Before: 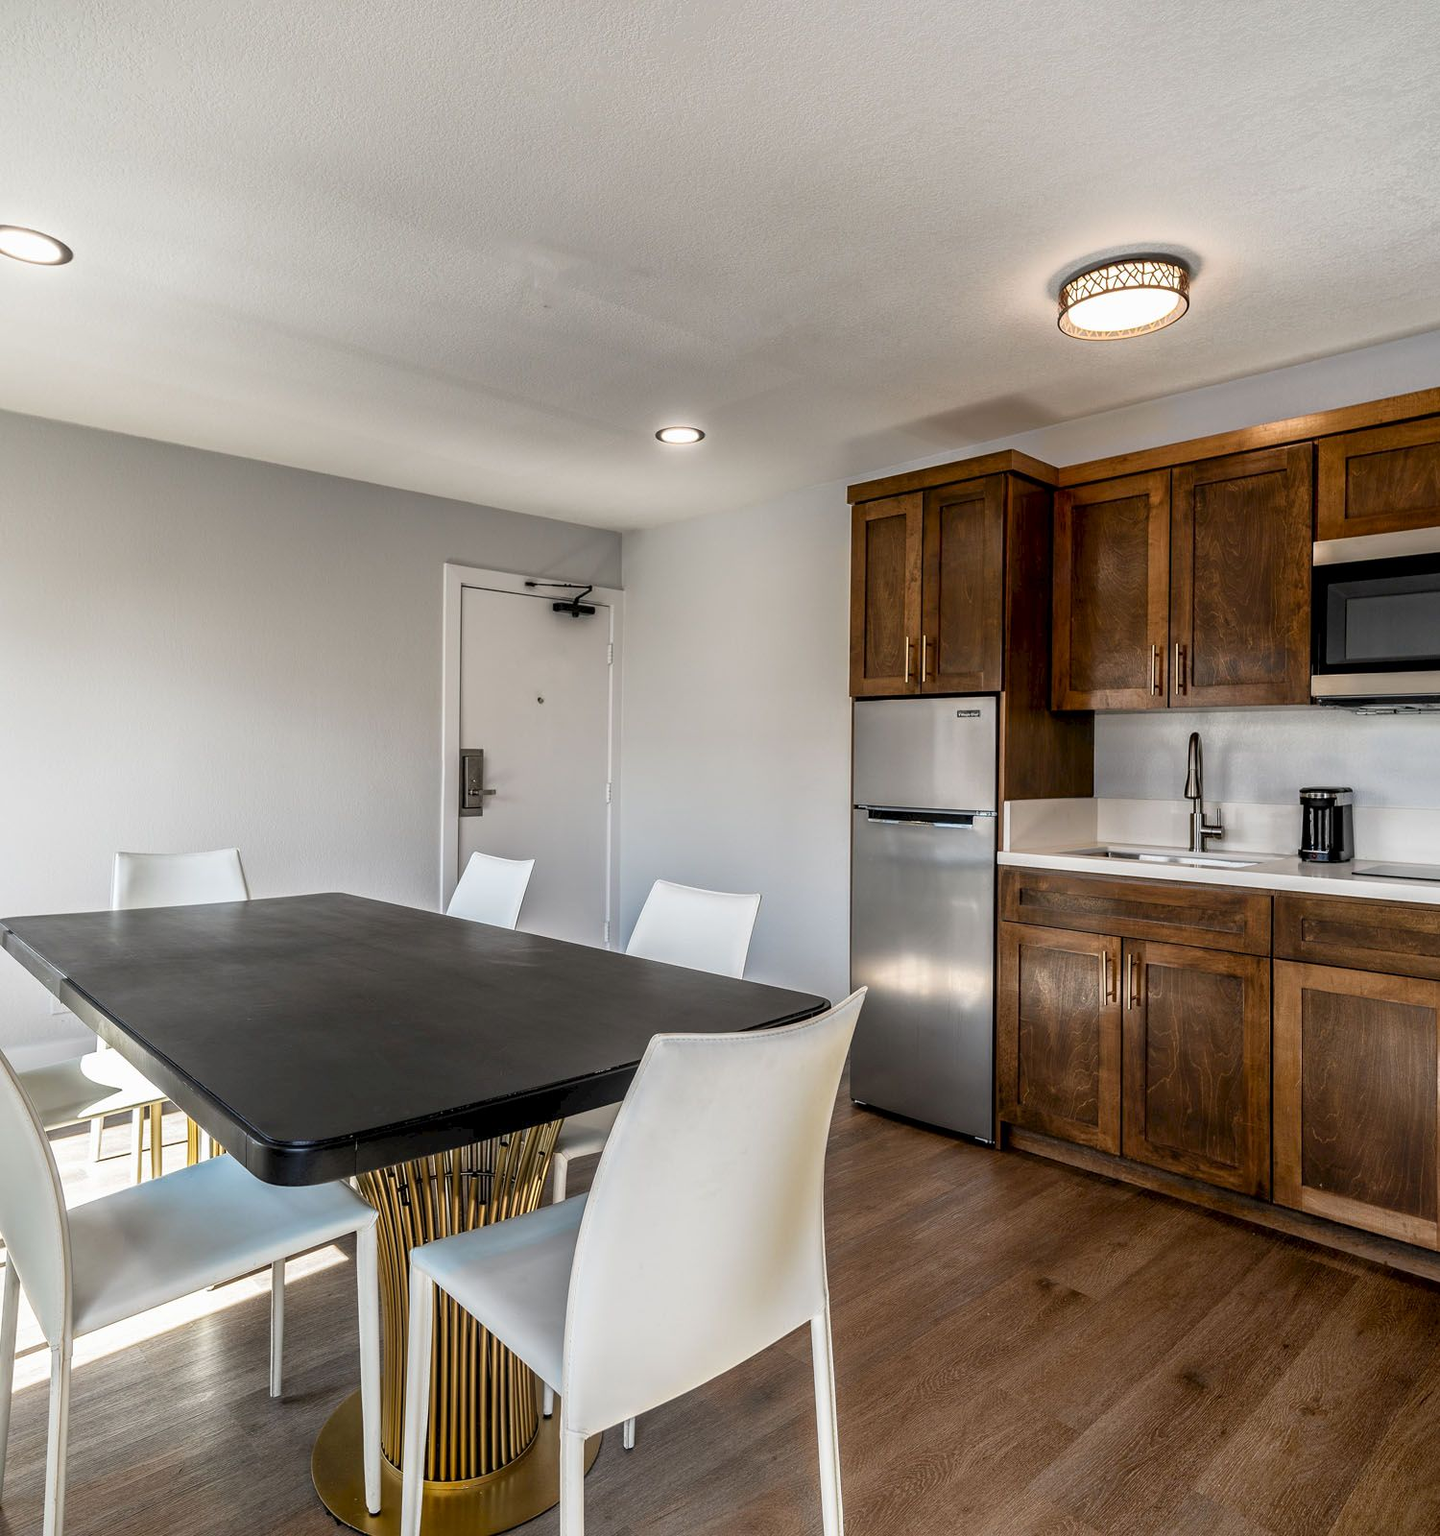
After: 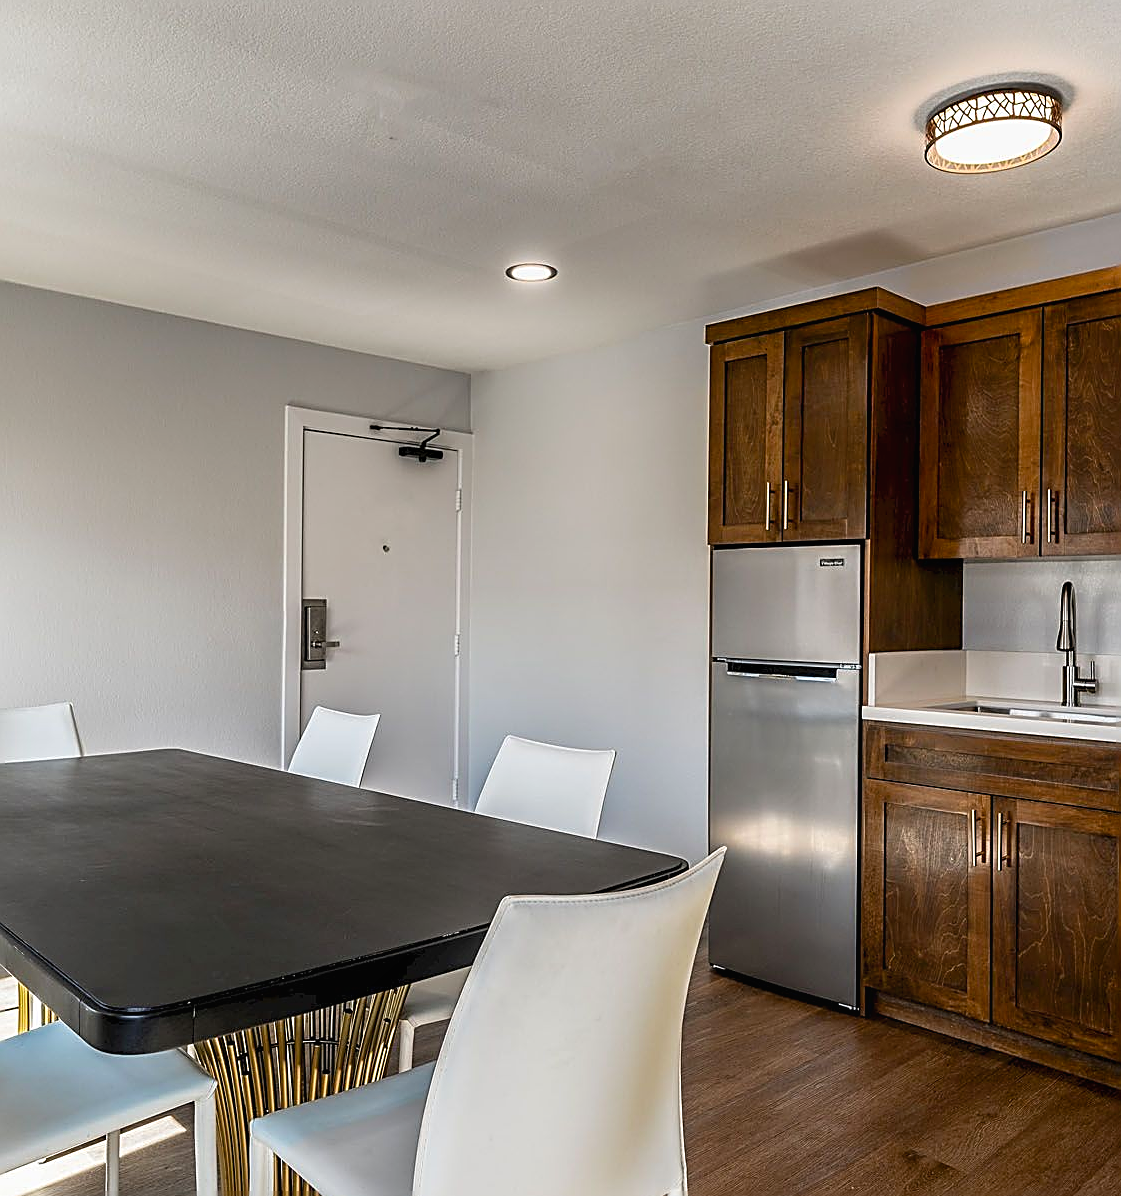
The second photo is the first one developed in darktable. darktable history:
color balance rgb: perceptual saturation grading › global saturation 8.89%, saturation formula JzAzBz (2021)
crop and rotate: left 11.831%, top 11.346%, right 13.429%, bottom 13.899%
local contrast: mode bilateral grid, contrast 100, coarseness 100, detail 91%, midtone range 0.2
sharpen: amount 1
